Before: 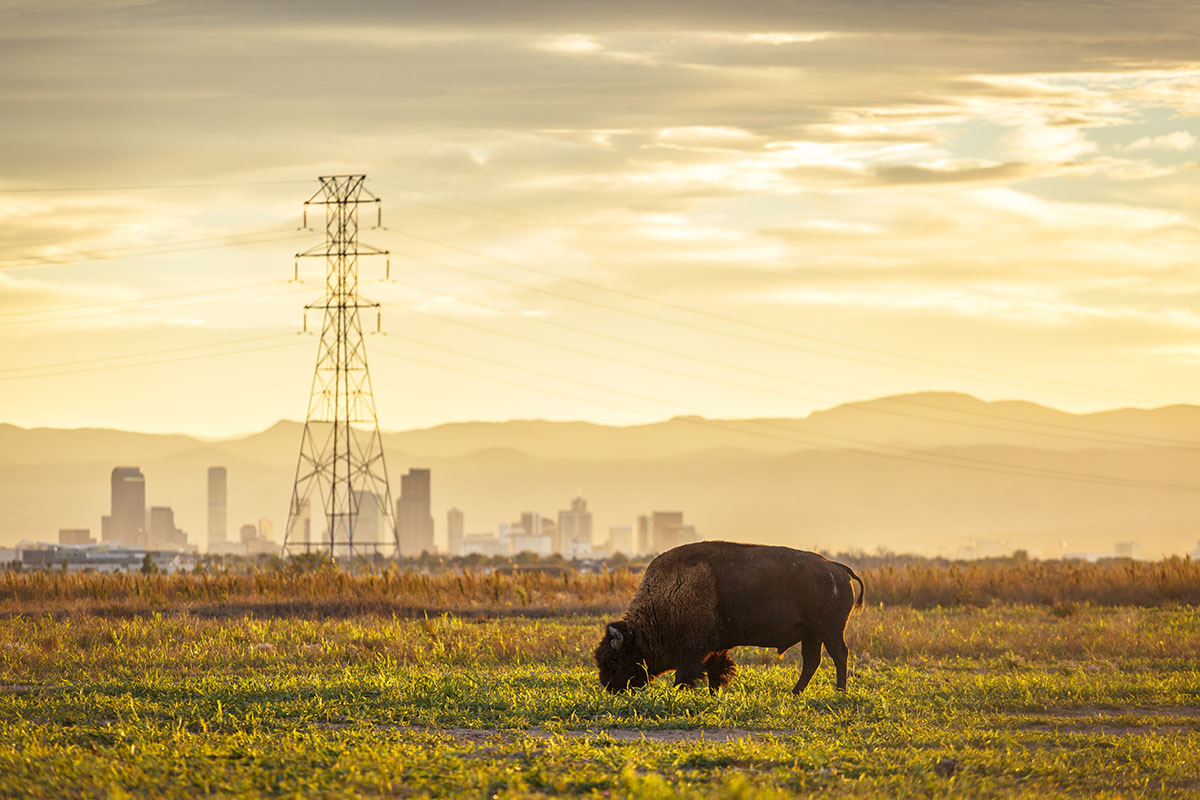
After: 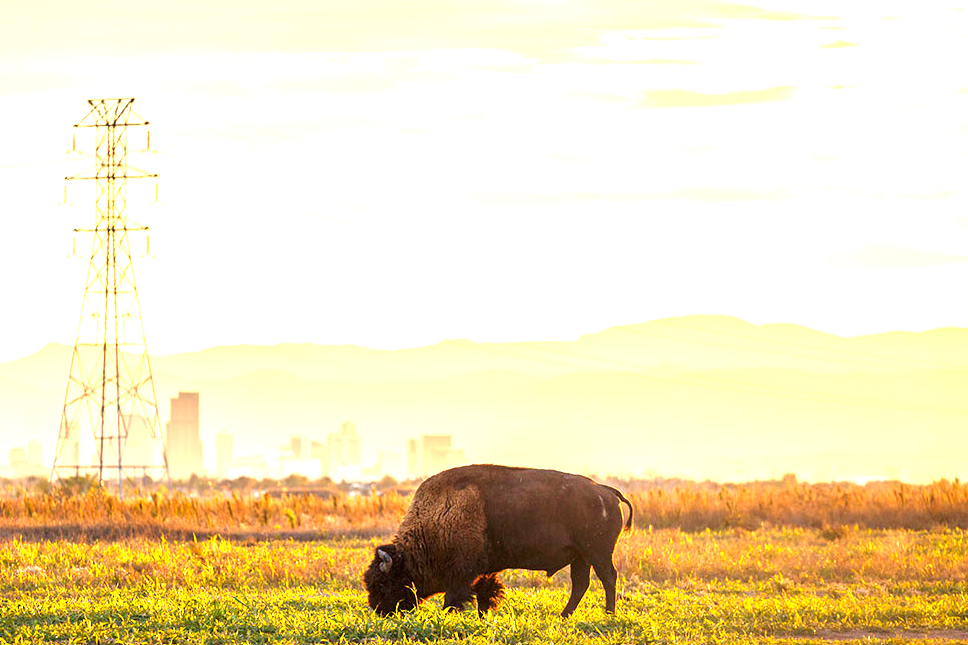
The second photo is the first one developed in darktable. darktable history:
exposure: black level correction 0, exposure 1.372 EV, compensate highlight preservation false
crop: left 19.313%, top 9.689%, right 0%, bottom 9.625%
